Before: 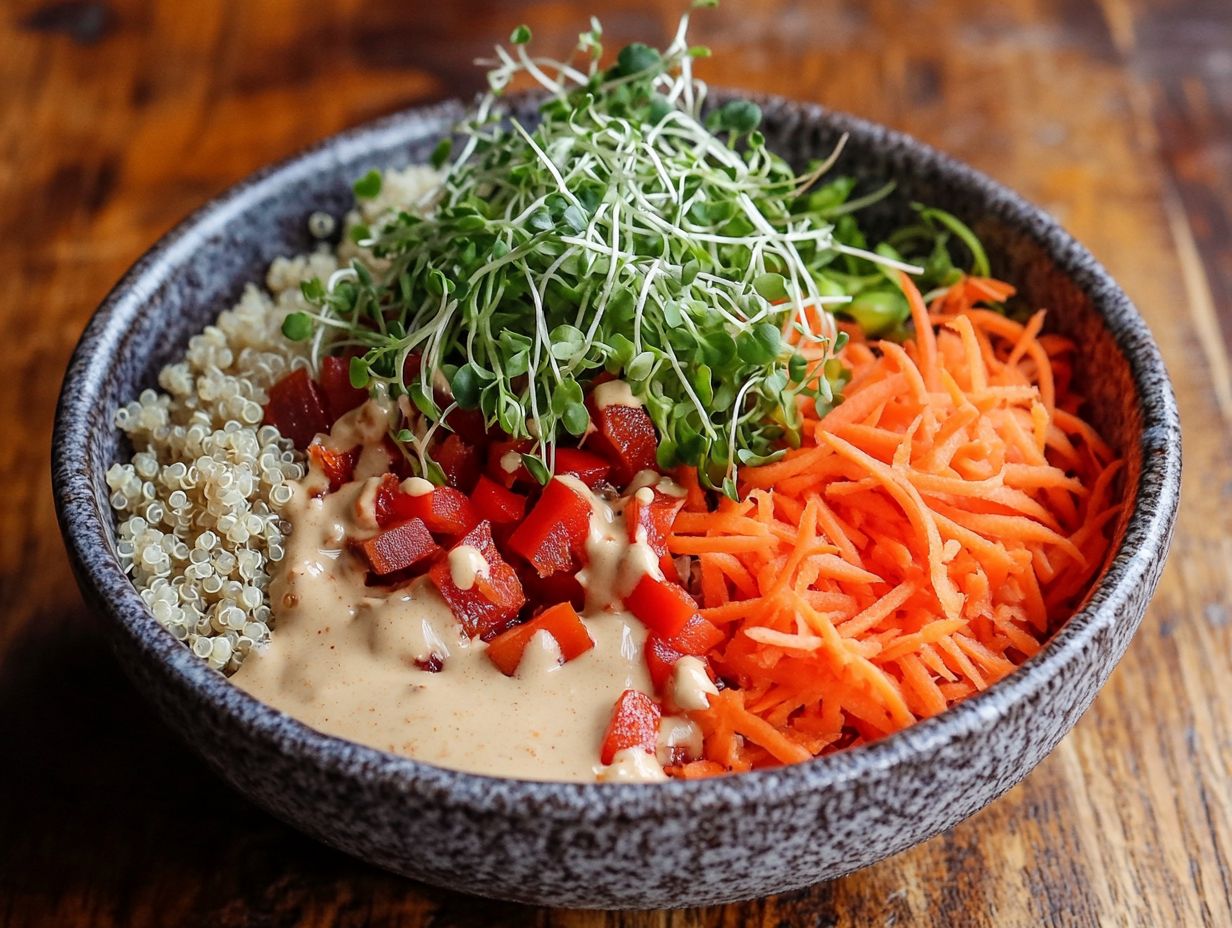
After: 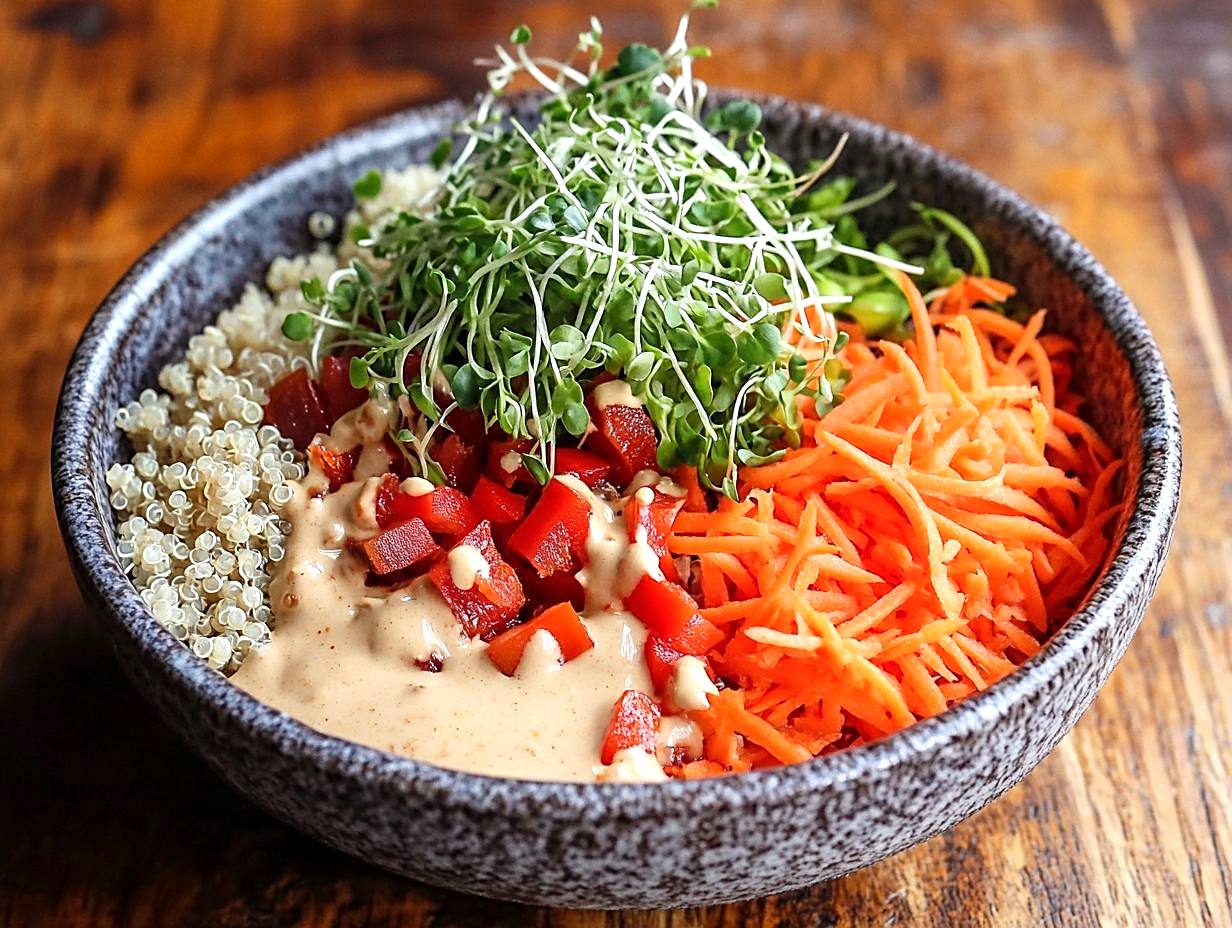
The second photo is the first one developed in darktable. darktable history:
sharpen: on, module defaults
exposure: exposure 0.519 EV, compensate exposure bias true, compensate highlight preservation false
